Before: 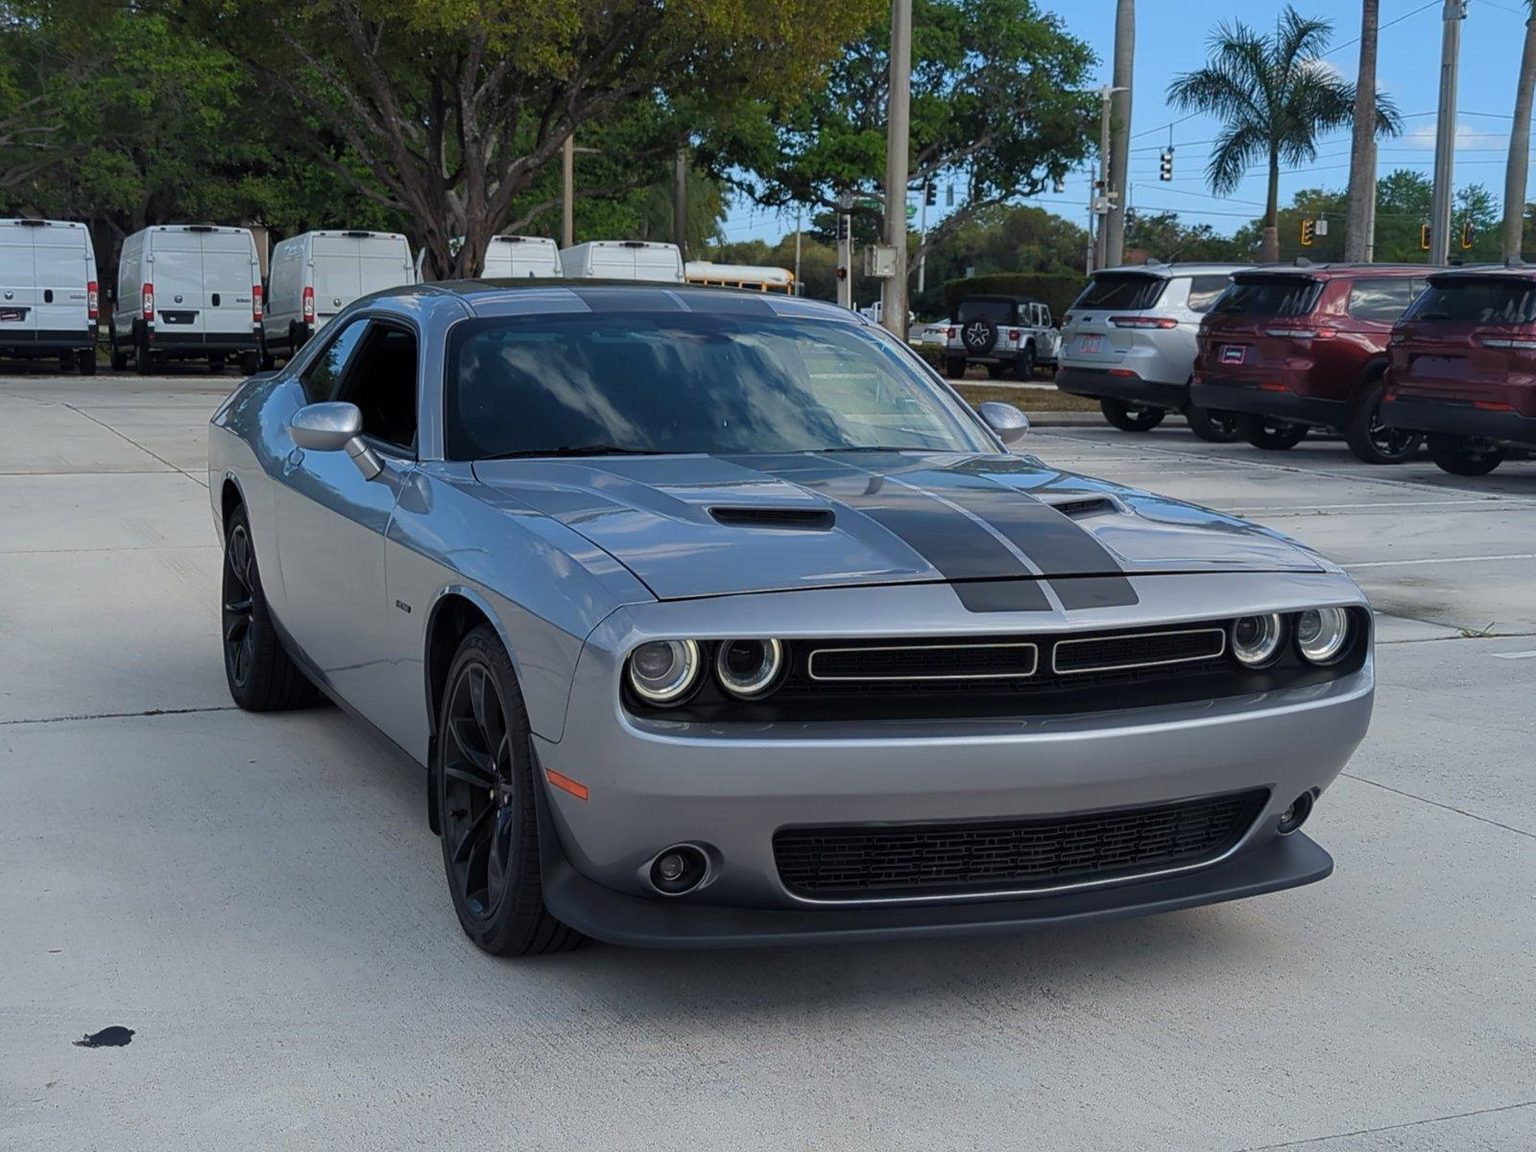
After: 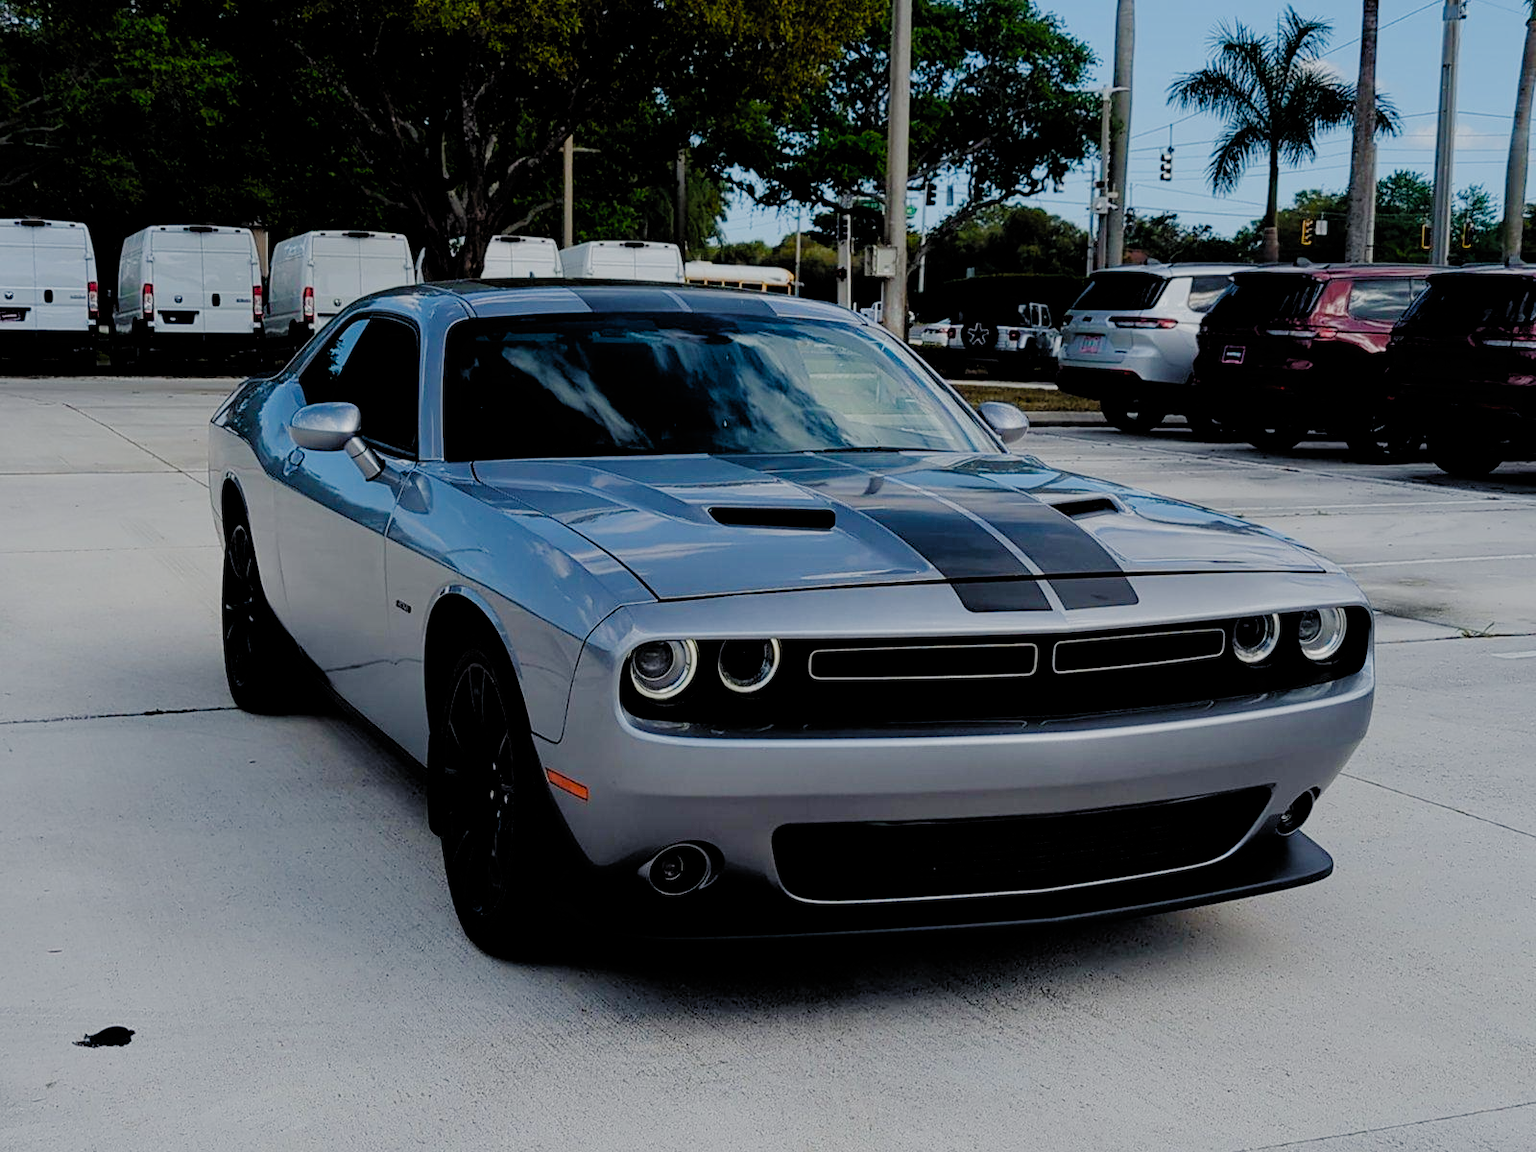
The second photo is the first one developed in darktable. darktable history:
contrast brightness saturation: contrast 0.01, saturation -0.049
filmic rgb: black relative exposure -2.89 EV, white relative exposure 4.56 EV, hardness 1.71, contrast 1.267, add noise in highlights 0.001, preserve chrominance no, color science v3 (2019), use custom middle-gray values true, iterations of high-quality reconstruction 0, contrast in highlights soft
